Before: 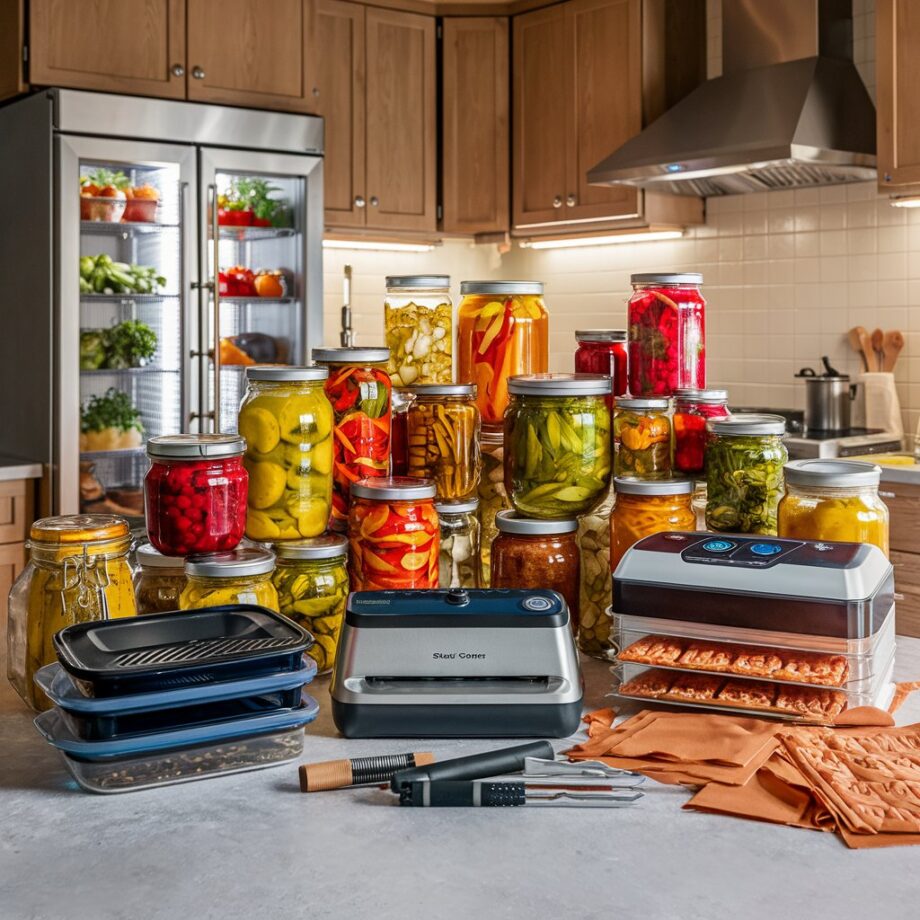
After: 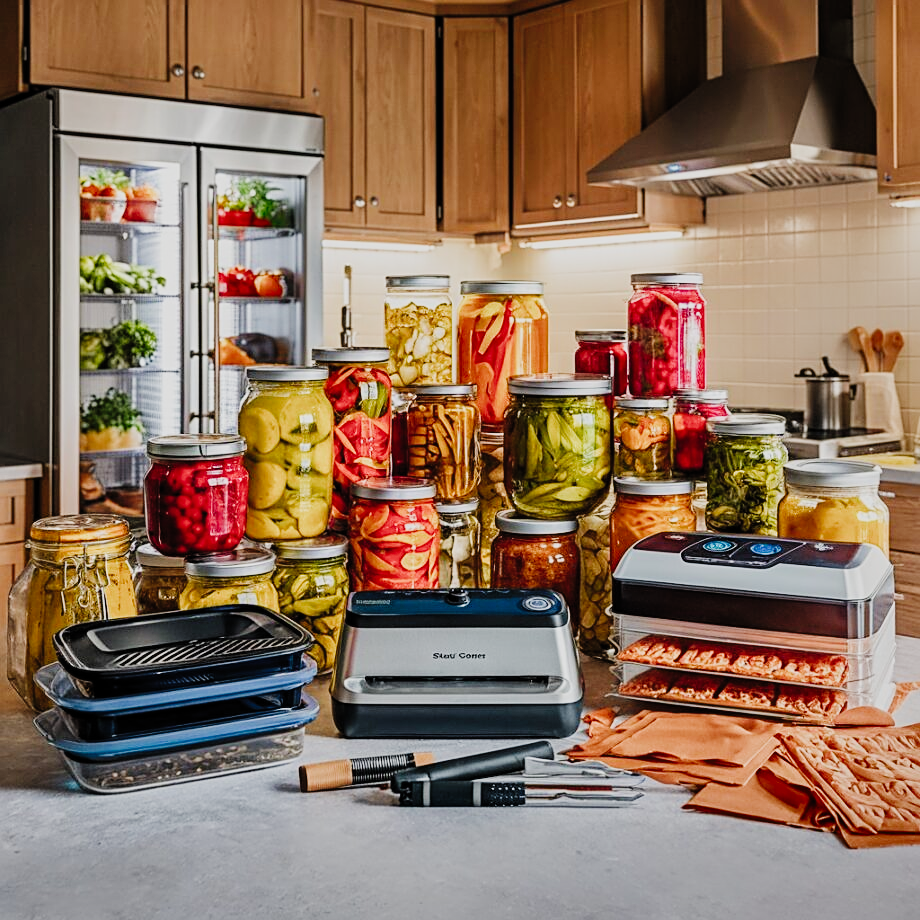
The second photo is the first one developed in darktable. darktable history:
filmic rgb: black relative exposure -7.96 EV, white relative exposure 4.01 EV, hardness 4.14, contrast 0.923, color science v5 (2021), contrast in shadows safe, contrast in highlights safe
tone curve: curves: ch0 [(0, 0) (0.136, 0.084) (0.346, 0.366) (0.489, 0.559) (0.66, 0.748) (0.849, 0.902) (1, 0.974)]; ch1 [(0, 0) (0.353, 0.344) (0.45, 0.46) (0.498, 0.498) (0.521, 0.512) (0.563, 0.559) (0.592, 0.605) (0.641, 0.673) (1, 1)]; ch2 [(0, 0) (0.333, 0.346) (0.375, 0.375) (0.424, 0.43) (0.476, 0.492) (0.502, 0.502) (0.524, 0.531) (0.579, 0.61) (0.612, 0.644) (0.641, 0.722) (1, 1)], preserve colors none
sharpen: on, module defaults
shadows and highlights: shadows 24.22, highlights -76.69, soften with gaussian
